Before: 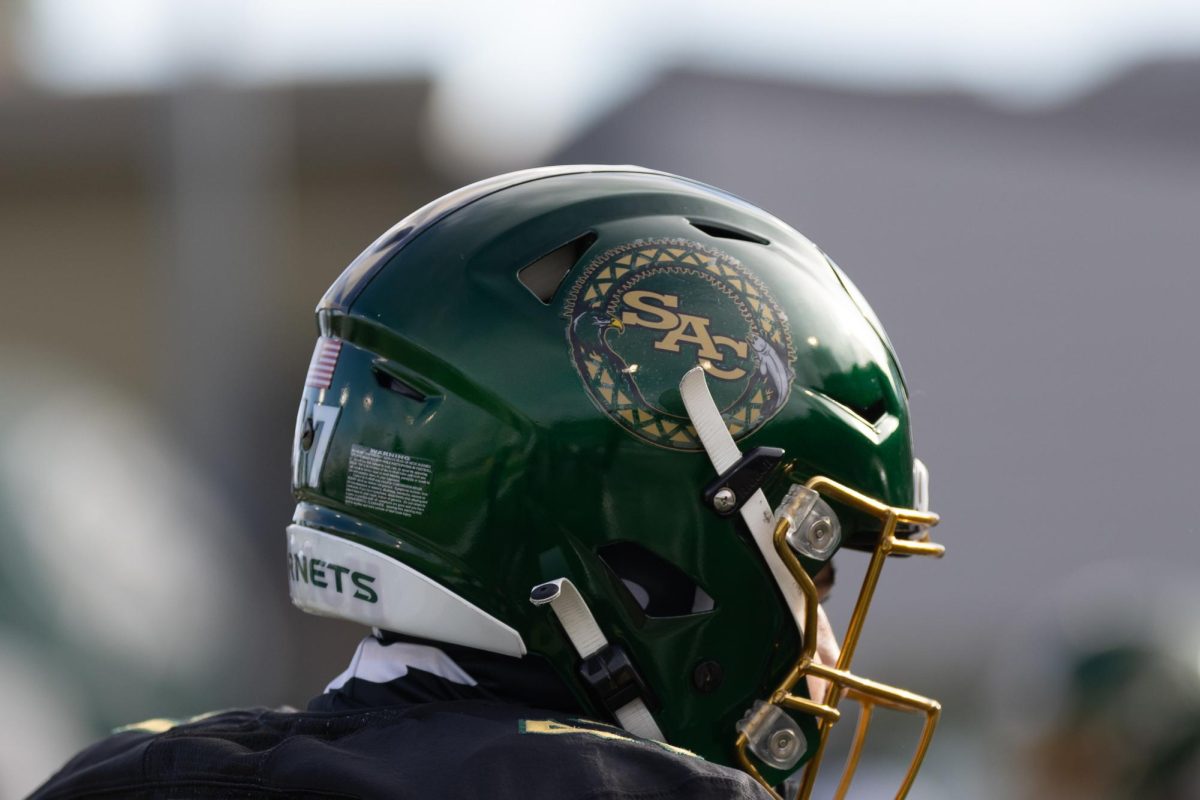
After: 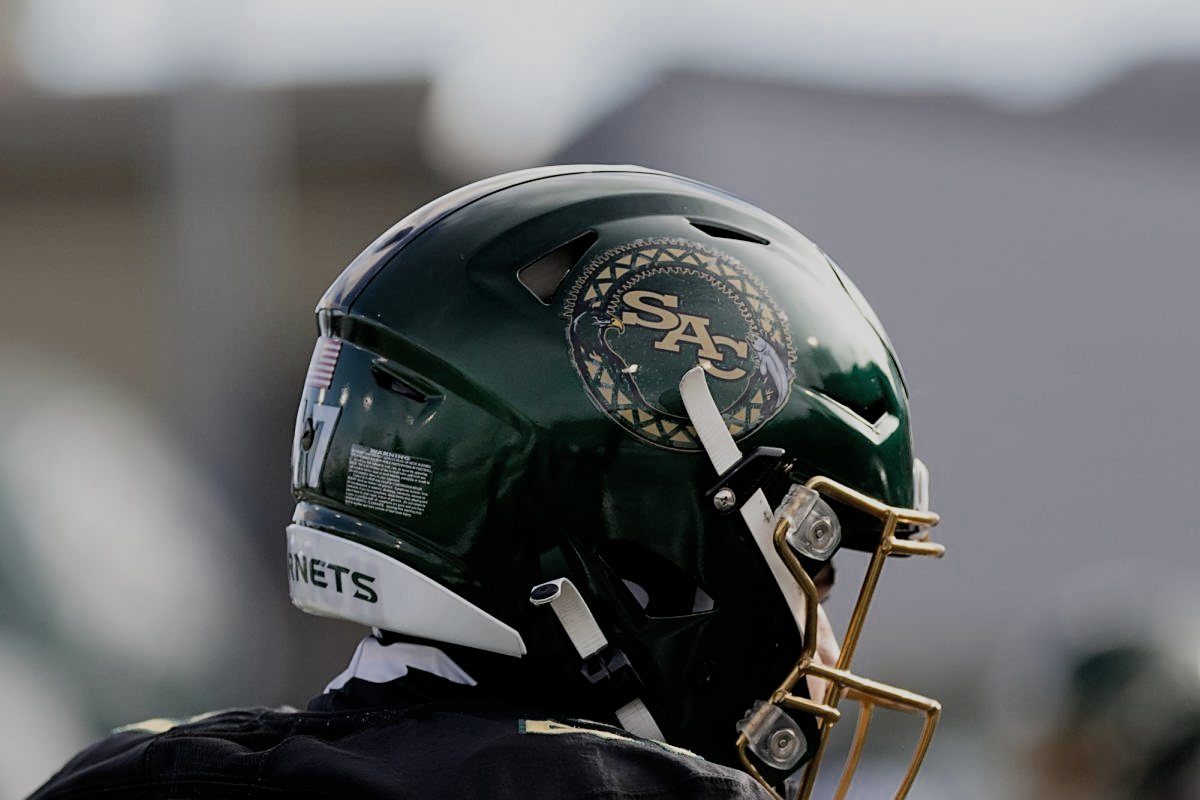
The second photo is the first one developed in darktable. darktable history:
sharpen: amount 0.49
color zones: curves: ch0 [(0, 0.5) (0.125, 0.4) (0.25, 0.5) (0.375, 0.4) (0.5, 0.4) (0.625, 0.35) (0.75, 0.35) (0.875, 0.5)]; ch1 [(0, 0.35) (0.125, 0.45) (0.25, 0.35) (0.375, 0.35) (0.5, 0.35) (0.625, 0.35) (0.75, 0.45) (0.875, 0.35)]; ch2 [(0, 0.6) (0.125, 0.5) (0.25, 0.5) (0.375, 0.6) (0.5, 0.6) (0.625, 0.5) (0.75, 0.5) (0.875, 0.5)]
filmic rgb: middle gray luminance 29.77%, black relative exposure -8.91 EV, white relative exposure 7 EV, target black luminance 0%, hardness 2.92, latitude 1.08%, contrast 0.962, highlights saturation mix 4.39%, shadows ↔ highlights balance 12.36%
levels: levels [0, 0.476, 0.951]
